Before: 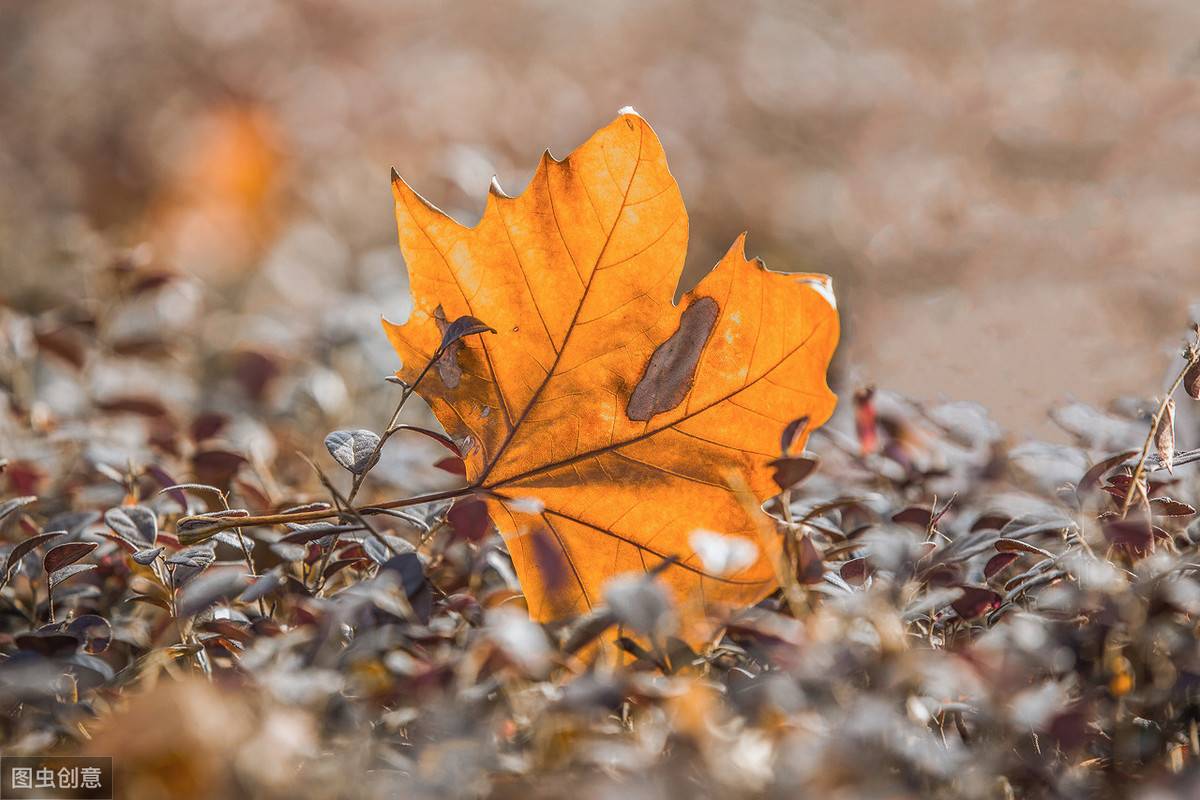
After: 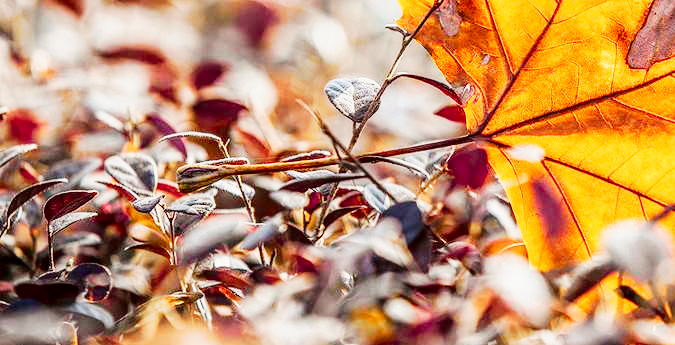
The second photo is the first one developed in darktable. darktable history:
base curve: curves: ch0 [(0, 0) (0.007, 0.004) (0.027, 0.03) (0.046, 0.07) (0.207, 0.54) (0.442, 0.872) (0.673, 0.972) (1, 1)], preserve colors none
crop: top 44.013%, right 43.704%, bottom 12.802%
tone curve: curves: ch0 [(0, 0) (0.068, 0.012) (0.183, 0.089) (0.341, 0.283) (0.547, 0.532) (0.828, 0.815) (1, 0.983)]; ch1 [(0, 0) (0.23, 0.166) (0.34, 0.308) (0.371, 0.337) (0.429, 0.411) (0.477, 0.462) (0.499, 0.498) (0.529, 0.537) (0.559, 0.582) (0.743, 0.798) (1, 1)]; ch2 [(0, 0) (0.431, 0.414) (0.498, 0.503) (0.524, 0.528) (0.568, 0.546) (0.6, 0.597) (0.634, 0.645) (0.728, 0.742) (1, 1)], color space Lab, independent channels, preserve colors none
